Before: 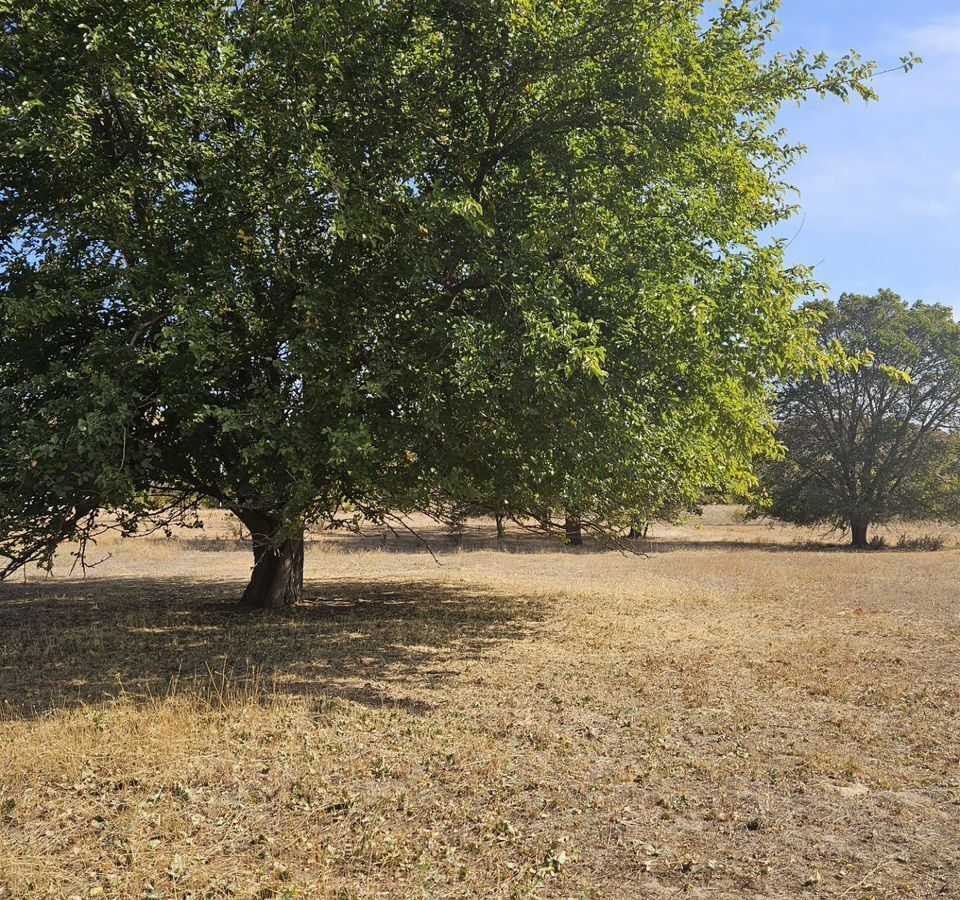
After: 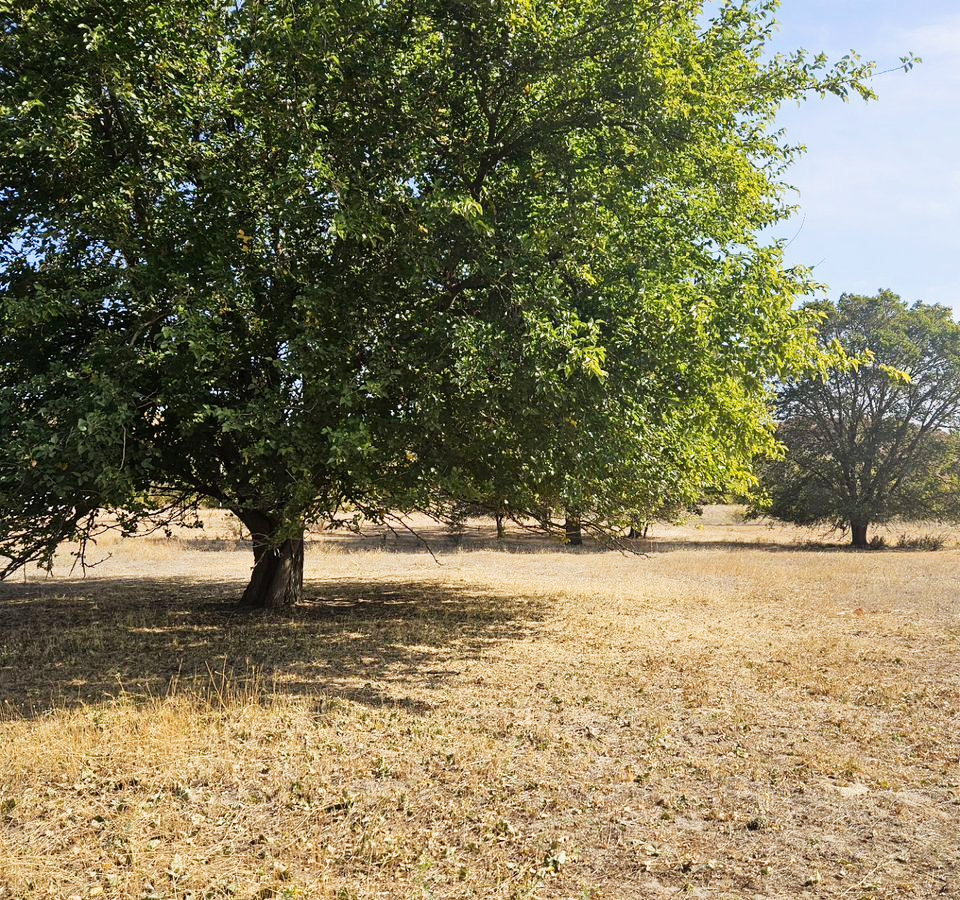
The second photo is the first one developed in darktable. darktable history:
tone curve: curves: ch0 [(0, 0) (0.051, 0.03) (0.096, 0.071) (0.241, 0.247) (0.455, 0.525) (0.594, 0.697) (0.741, 0.845) (0.871, 0.933) (1, 0.984)]; ch1 [(0, 0) (0.1, 0.038) (0.318, 0.243) (0.399, 0.351) (0.478, 0.469) (0.499, 0.499) (0.534, 0.549) (0.565, 0.594) (0.601, 0.634) (0.666, 0.7) (1, 1)]; ch2 [(0, 0) (0.453, 0.45) (0.479, 0.483) (0.504, 0.499) (0.52, 0.519) (0.541, 0.559) (0.592, 0.612) (0.824, 0.815) (1, 1)], preserve colors none
